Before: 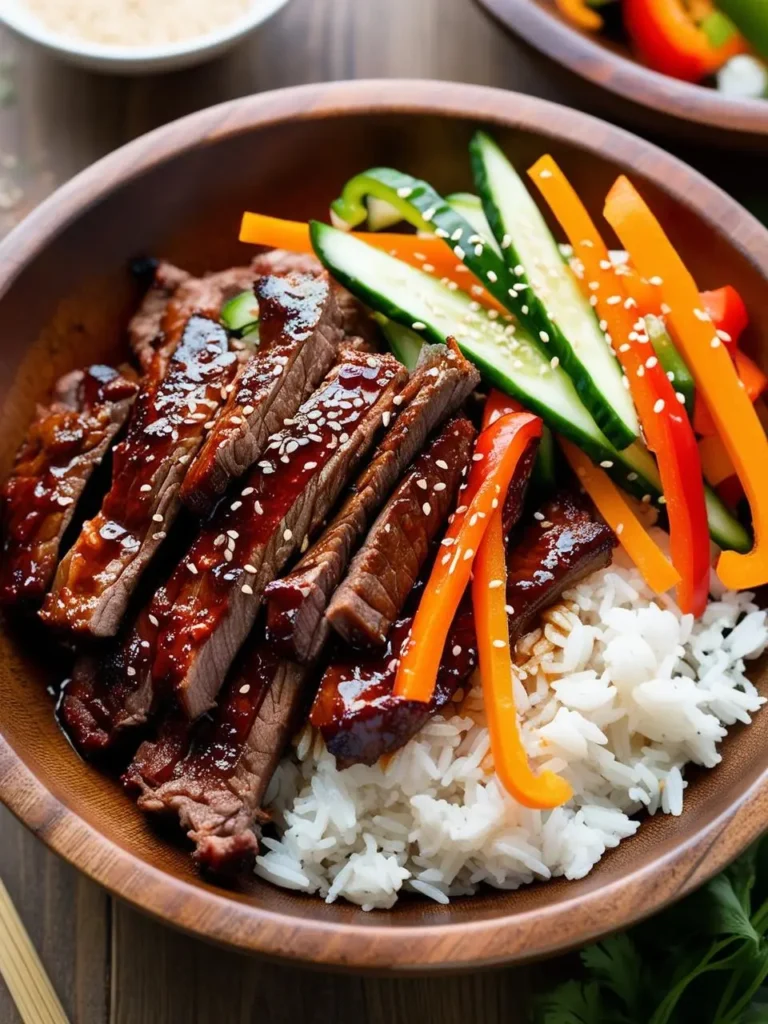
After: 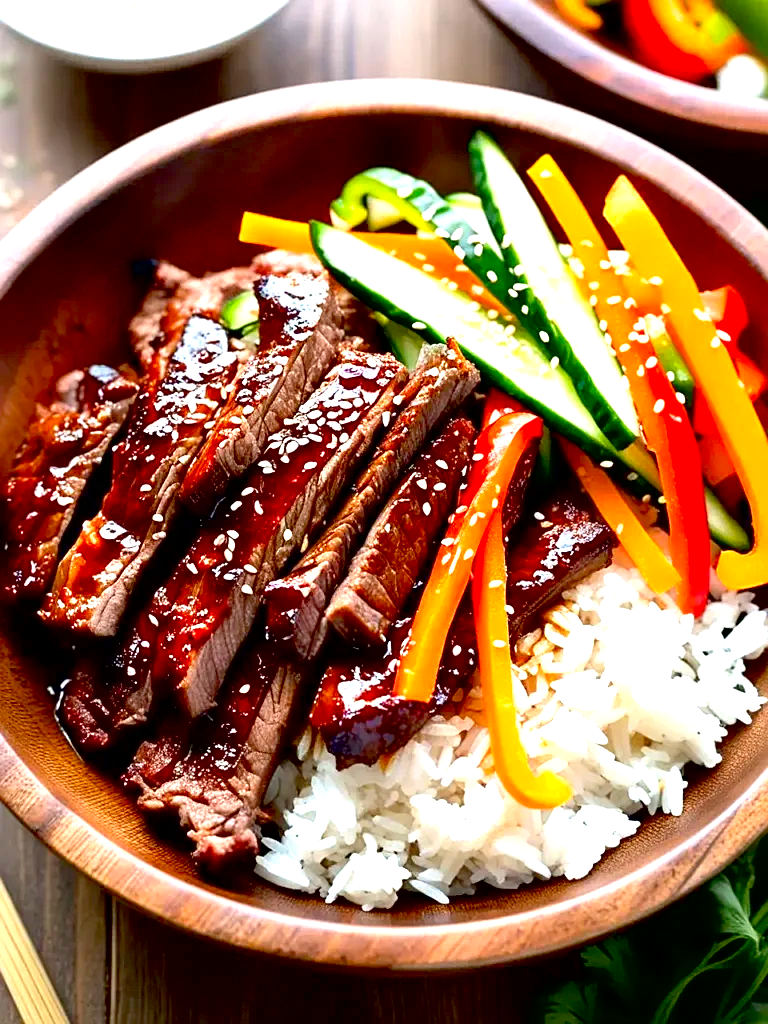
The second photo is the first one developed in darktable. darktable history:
exposure: black level correction 0.011, exposure 1.087 EV, compensate exposure bias true, compensate highlight preservation false
sharpen: on, module defaults
contrast brightness saturation: saturation 0.132
